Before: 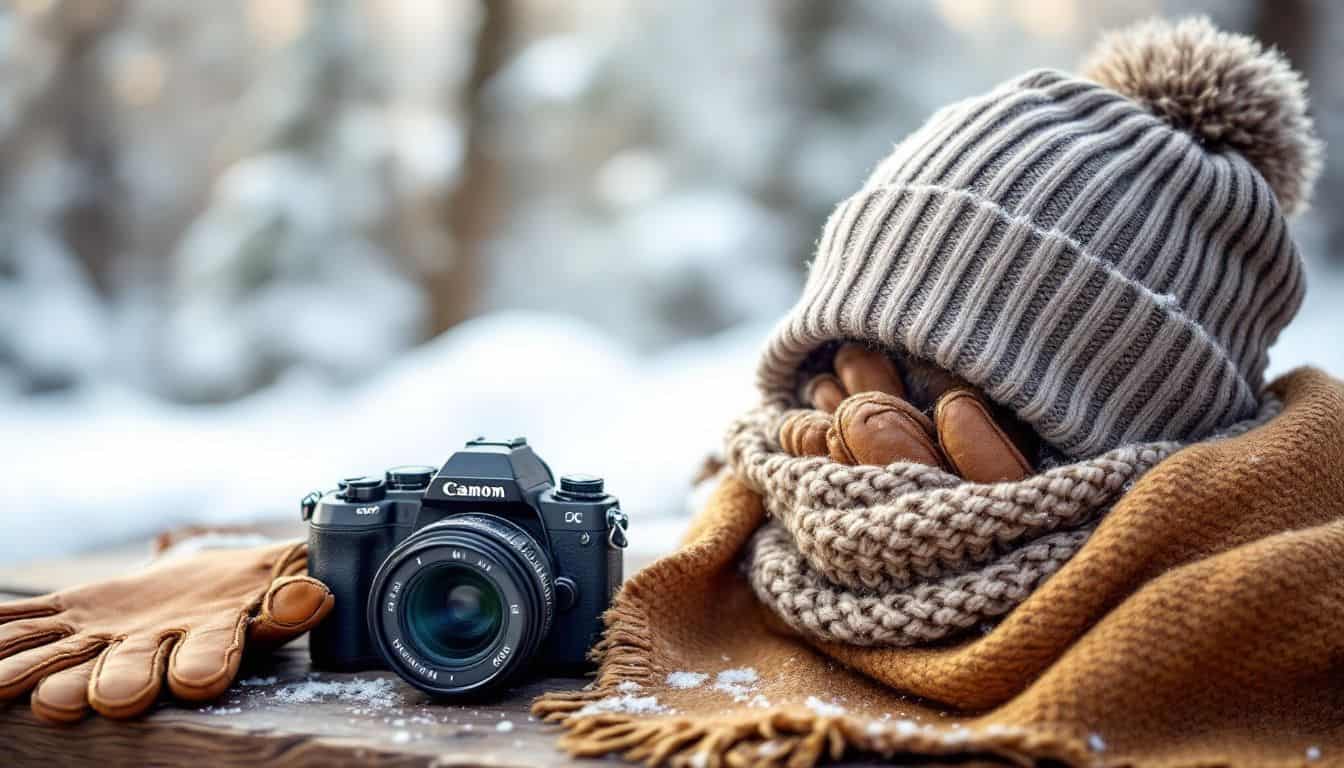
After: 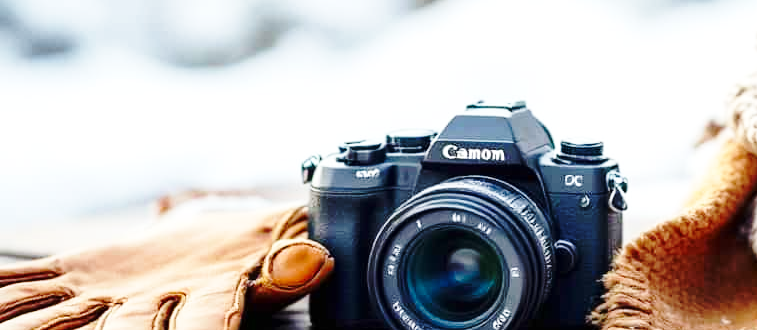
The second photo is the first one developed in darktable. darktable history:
crop: top 43.993%, right 43.627%, bottom 12.956%
base curve: curves: ch0 [(0, 0) (0.032, 0.037) (0.105, 0.228) (0.435, 0.76) (0.856, 0.983) (1, 1)], preserve colors none
